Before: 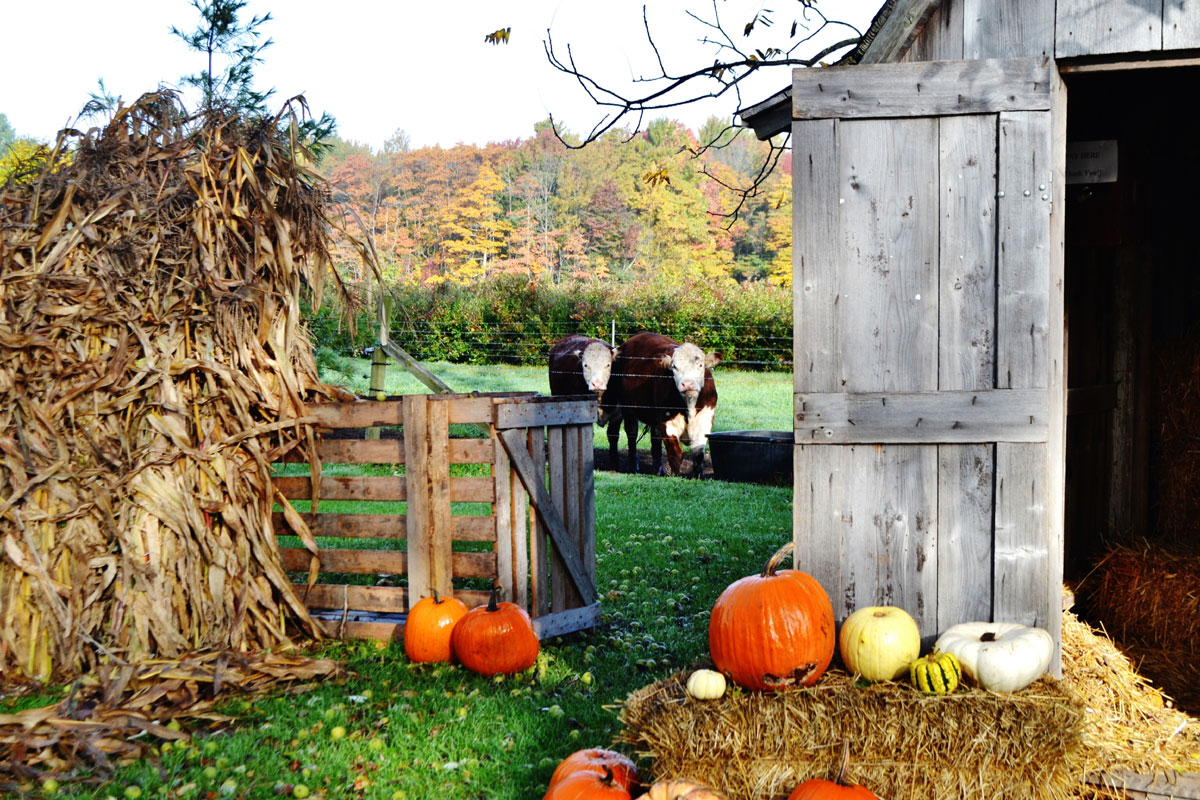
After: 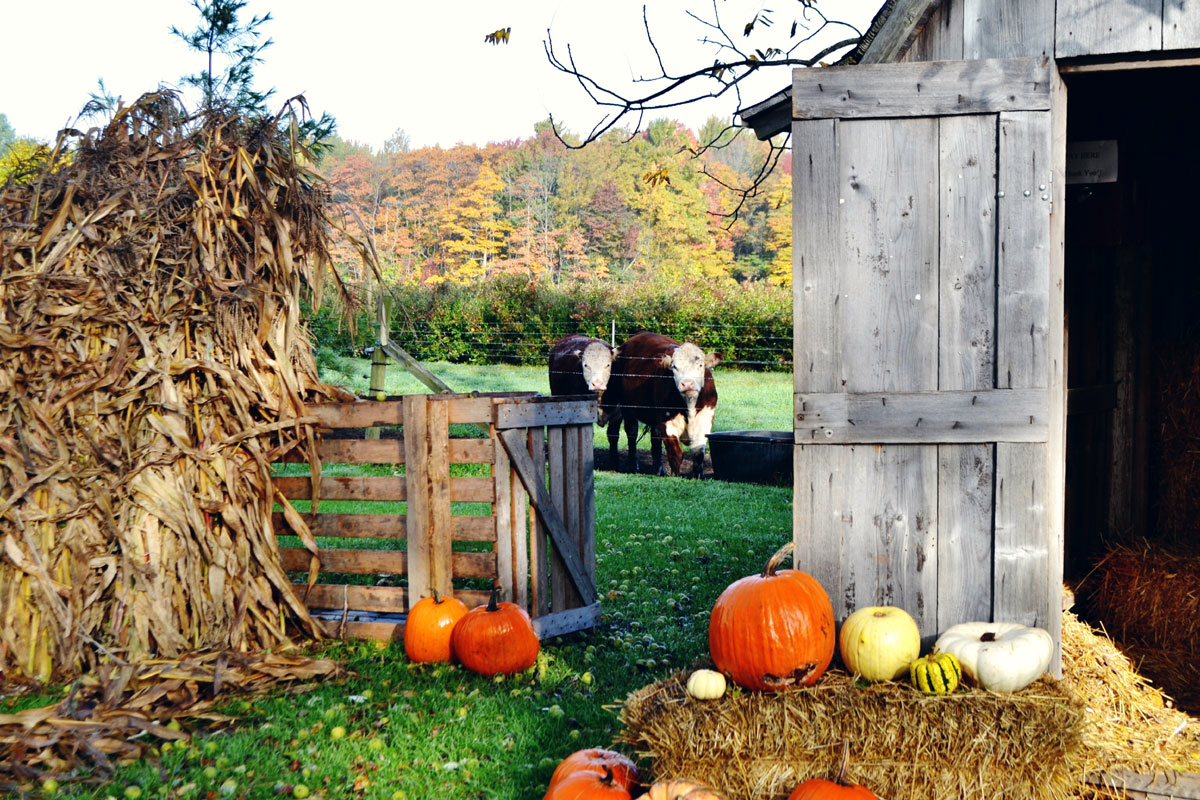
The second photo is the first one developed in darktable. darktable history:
color correction: highlights a* 0.453, highlights b* 2.64, shadows a* -0.898, shadows b* -4.68
levels: black 0.081%
